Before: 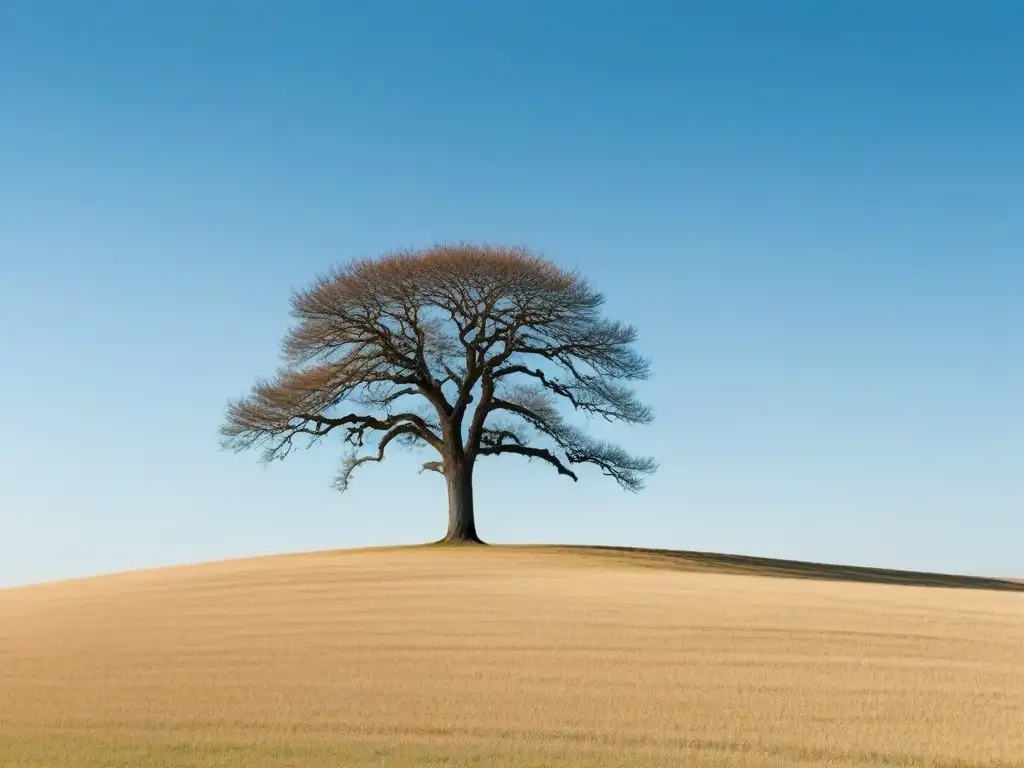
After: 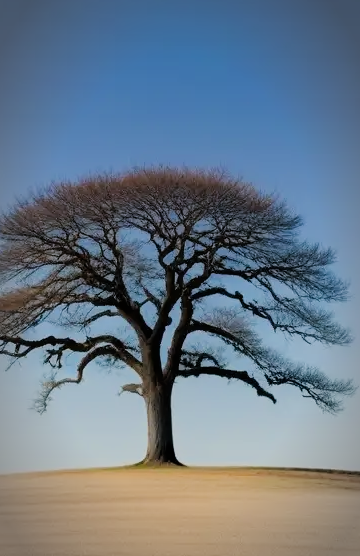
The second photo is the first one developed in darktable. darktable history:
graduated density: hue 238.83°, saturation 50%
vignetting: automatic ratio true
crop and rotate: left 29.476%, top 10.214%, right 35.32%, bottom 17.333%
filmic rgb: black relative exposure -7.65 EV, white relative exposure 4.56 EV, hardness 3.61
tone equalizer: on, module defaults
